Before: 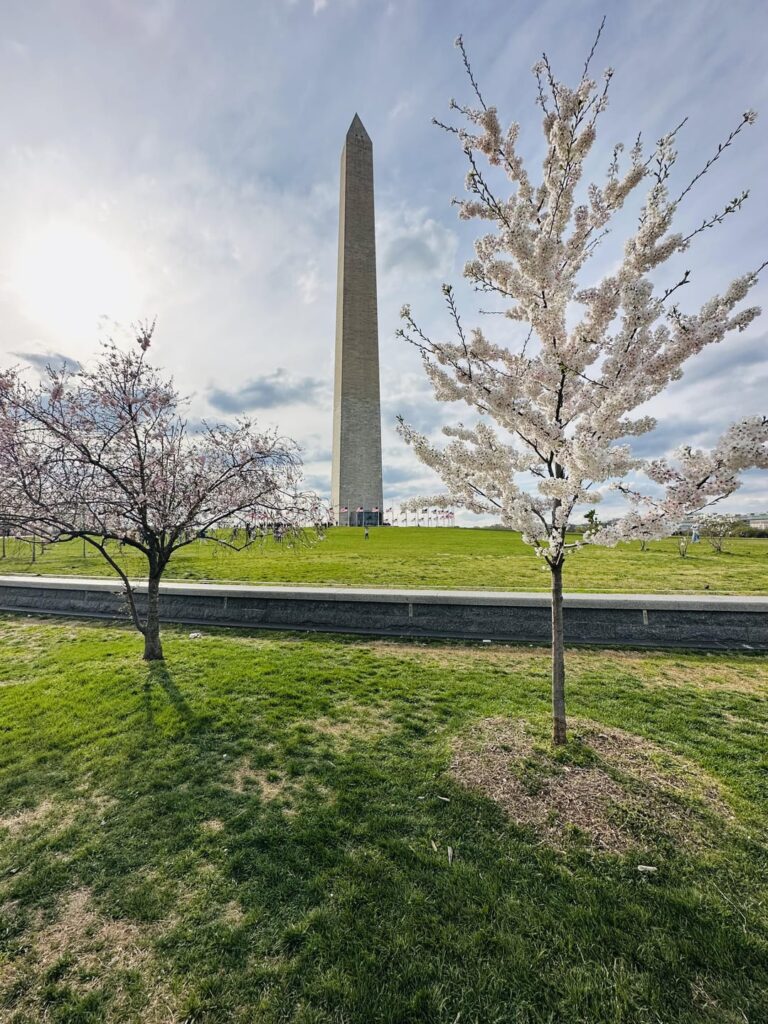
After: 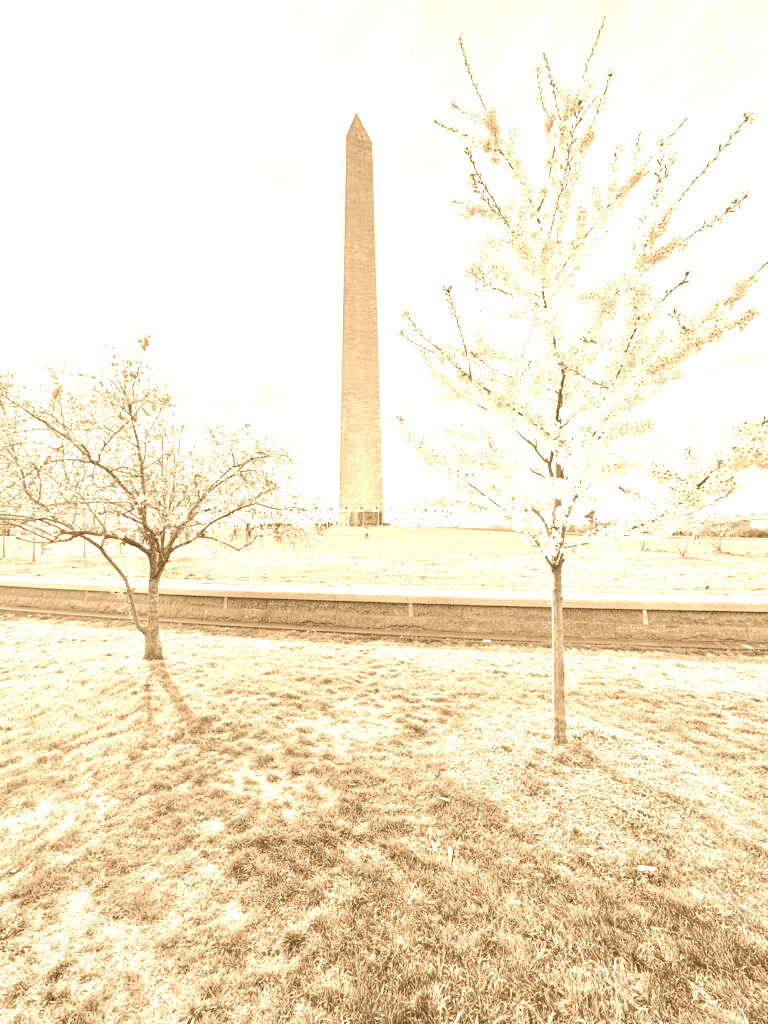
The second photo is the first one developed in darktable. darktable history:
tone equalizer: -7 EV 0.15 EV, -6 EV 0.6 EV, -5 EV 1.15 EV, -4 EV 1.33 EV, -3 EV 1.15 EV, -2 EV 0.6 EV, -1 EV 0.15 EV, mask exposure compensation -0.5 EV
color correction: highlights a* 2.75, highlights b* 5, shadows a* -2.04, shadows b* -4.84, saturation 0.8
colorize: hue 28.8°, source mix 100%
exposure: exposure 1 EV, compensate highlight preservation false
